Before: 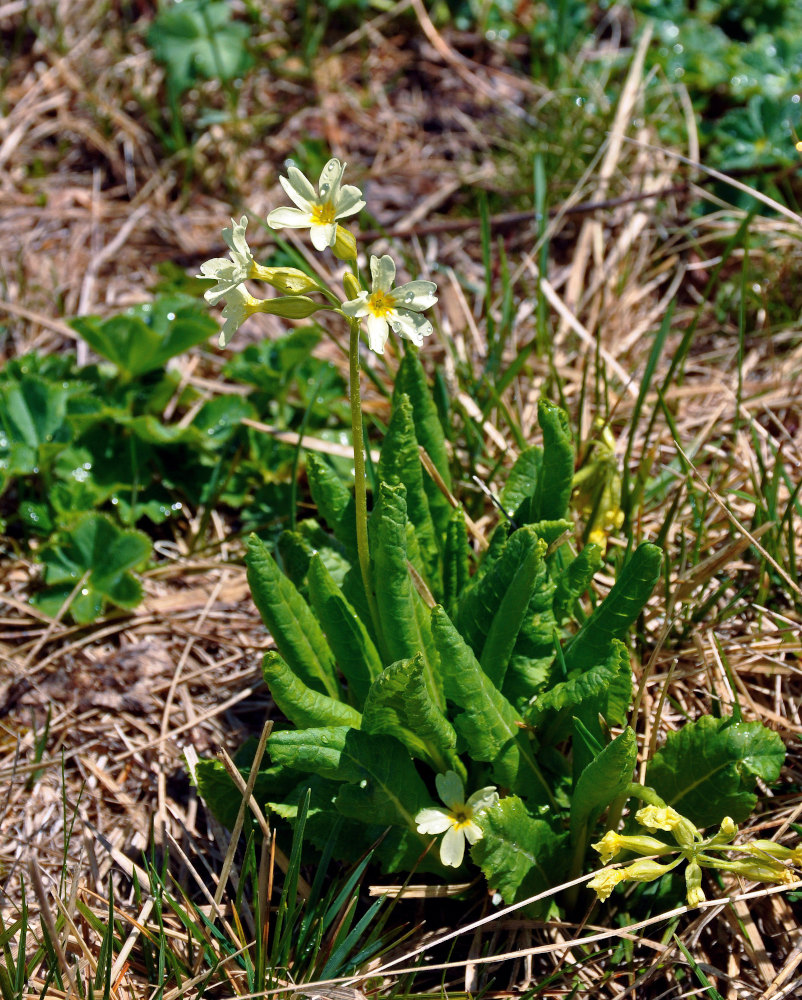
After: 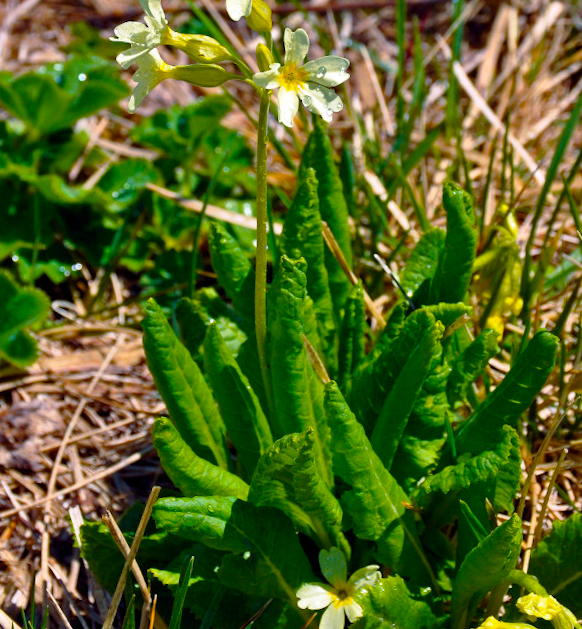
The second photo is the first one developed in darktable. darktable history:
color balance rgb: linear chroma grading › global chroma 15%, perceptual saturation grading › global saturation 30%
crop and rotate: angle -3.37°, left 9.79%, top 20.73%, right 12.42%, bottom 11.82%
rotate and perspective: crop left 0, crop top 0
